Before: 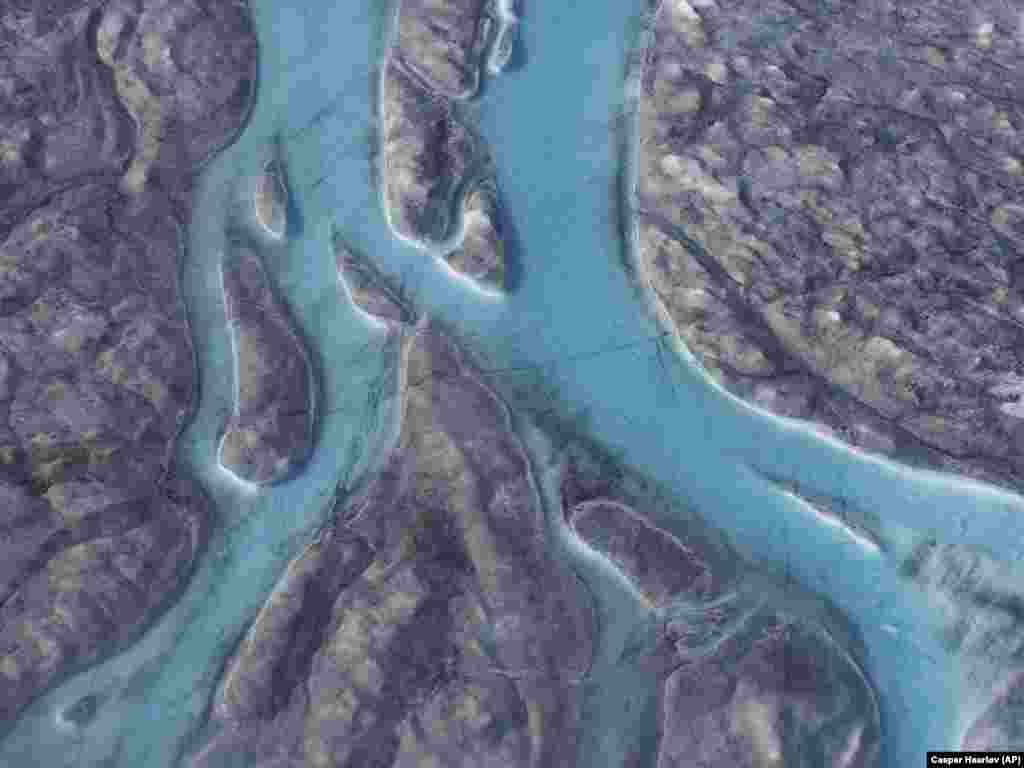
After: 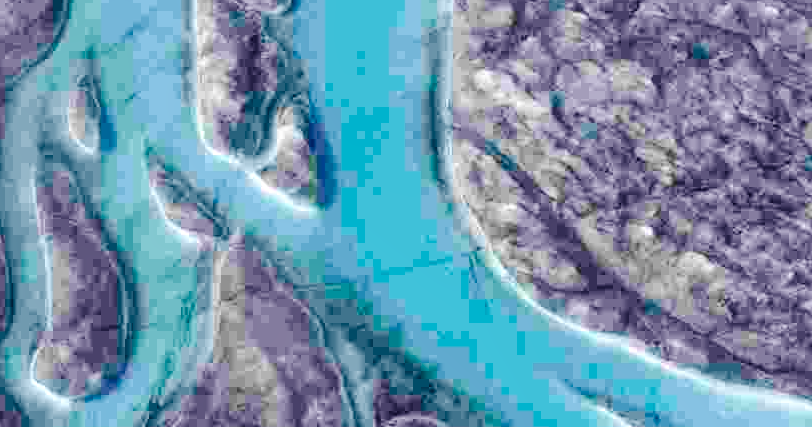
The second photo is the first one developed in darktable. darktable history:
levels: mode automatic, levels [0, 0.352, 0.703]
crop: left 18.284%, top 11.109%, right 2.395%, bottom 33.168%
tone curve: curves: ch0 [(0, 0.023) (0.087, 0.065) (0.184, 0.168) (0.45, 0.54) (0.57, 0.683) (0.722, 0.825) (0.877, 0.948) (1, 1)]; ch1 [(0, 0) (0.388, 0.369) (0.44, 0.44) (0.489, 0.481) (0.534, 0.528) (0.657, 0.655) (1, 1)]; ch2 [(0, 0) (0.353, 0.317) (0.408, 0.427) (0.472, 0.46) (0.5, 0.488) (0.537, 0.518) (0.576, 0.592) (0.625, 0.631) (1, 1)], preserve colors none
local contrast: on, module defaults
